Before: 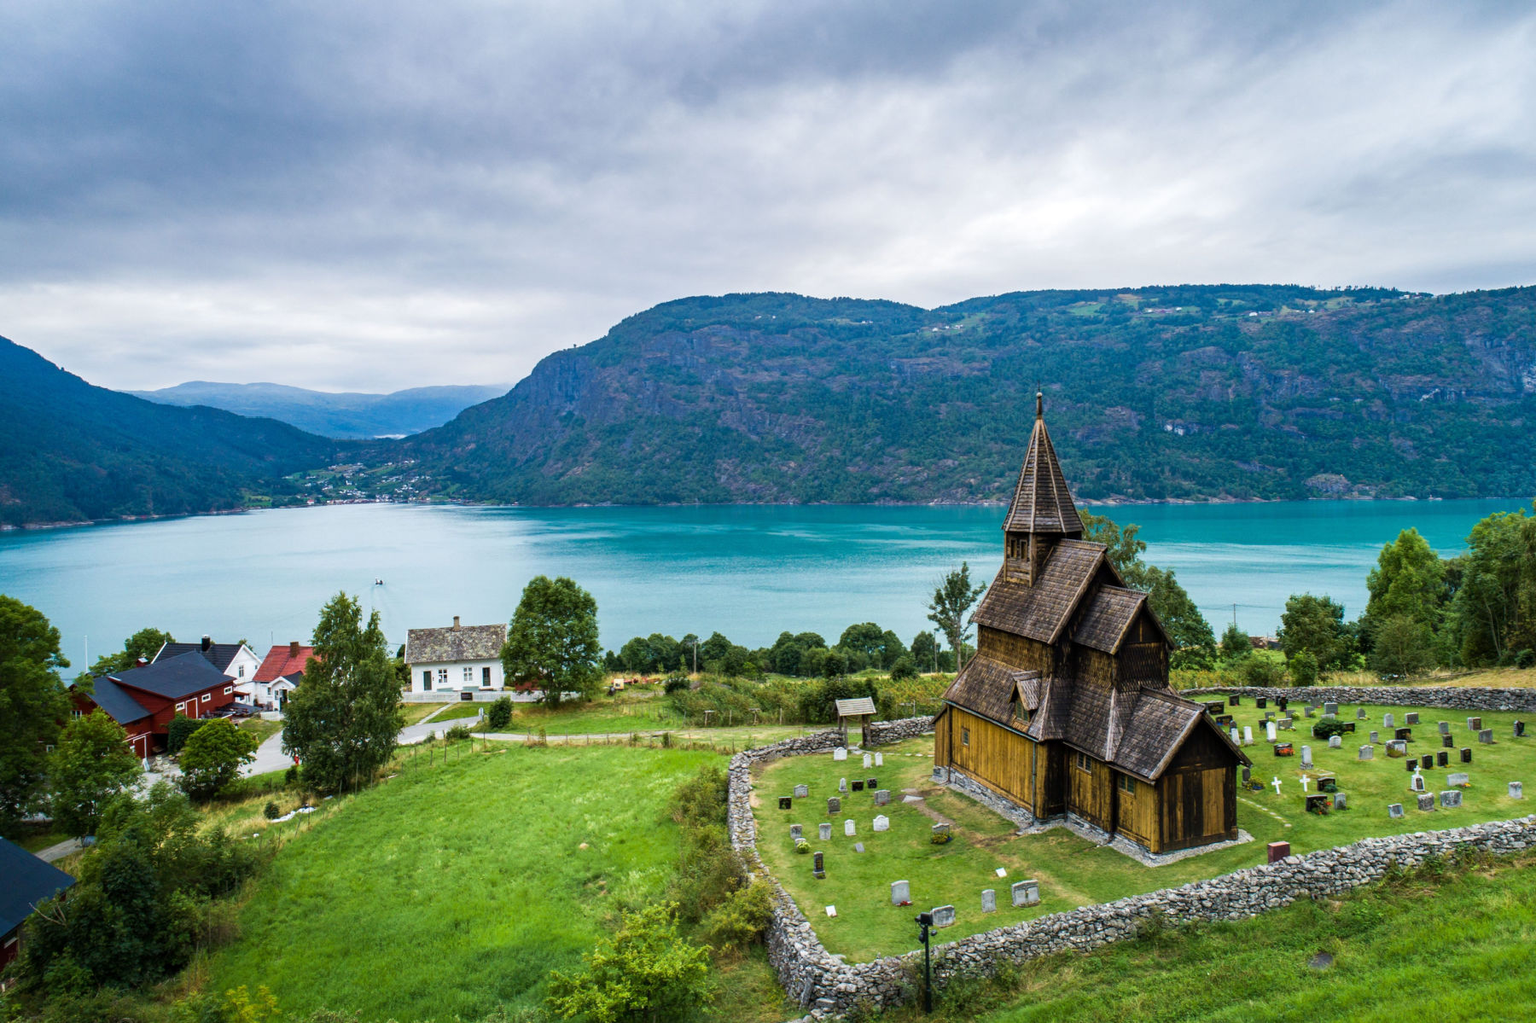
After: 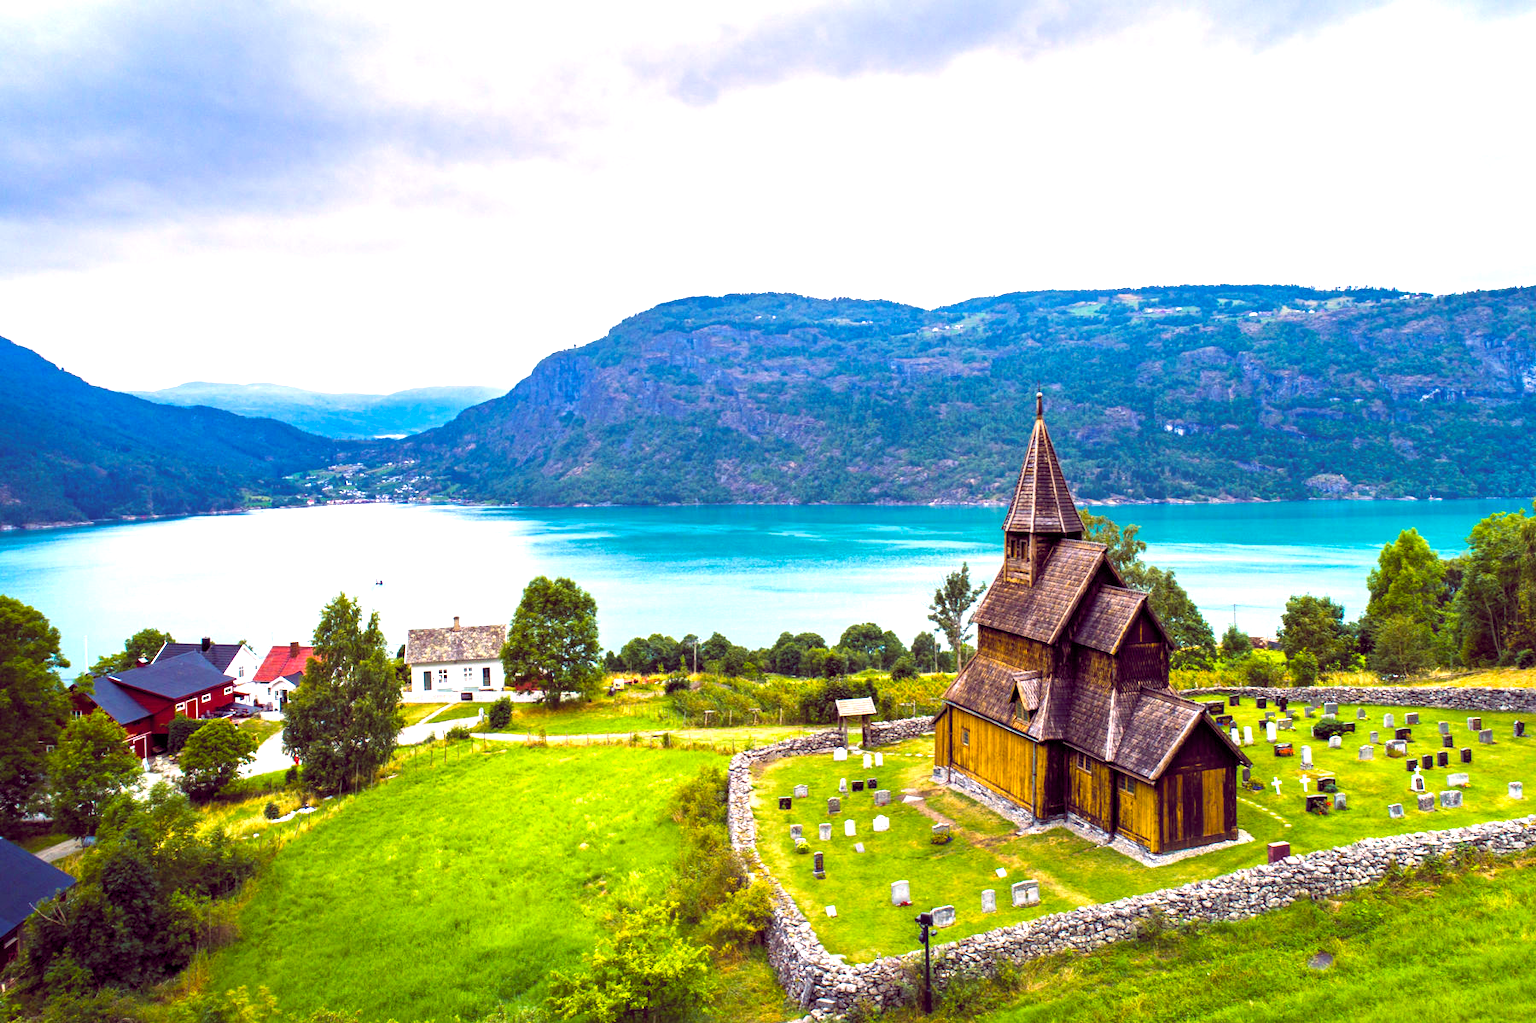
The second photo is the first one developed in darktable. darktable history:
exposure: exposure 1 EV, compensate highlight preservation false
color balance rgb: shadows lift › chroma 6.43%, shadows lift › hue 305.74°, highlights gain › chroma 2.43%, highlights gain › hue 35.74°, global offset › chroma 0.28%, global offset › hue 320.29°, linear chroma grading › global chroma 5.5%, perceptual saturation grading › global saturation 30%, contrast 5.15%
